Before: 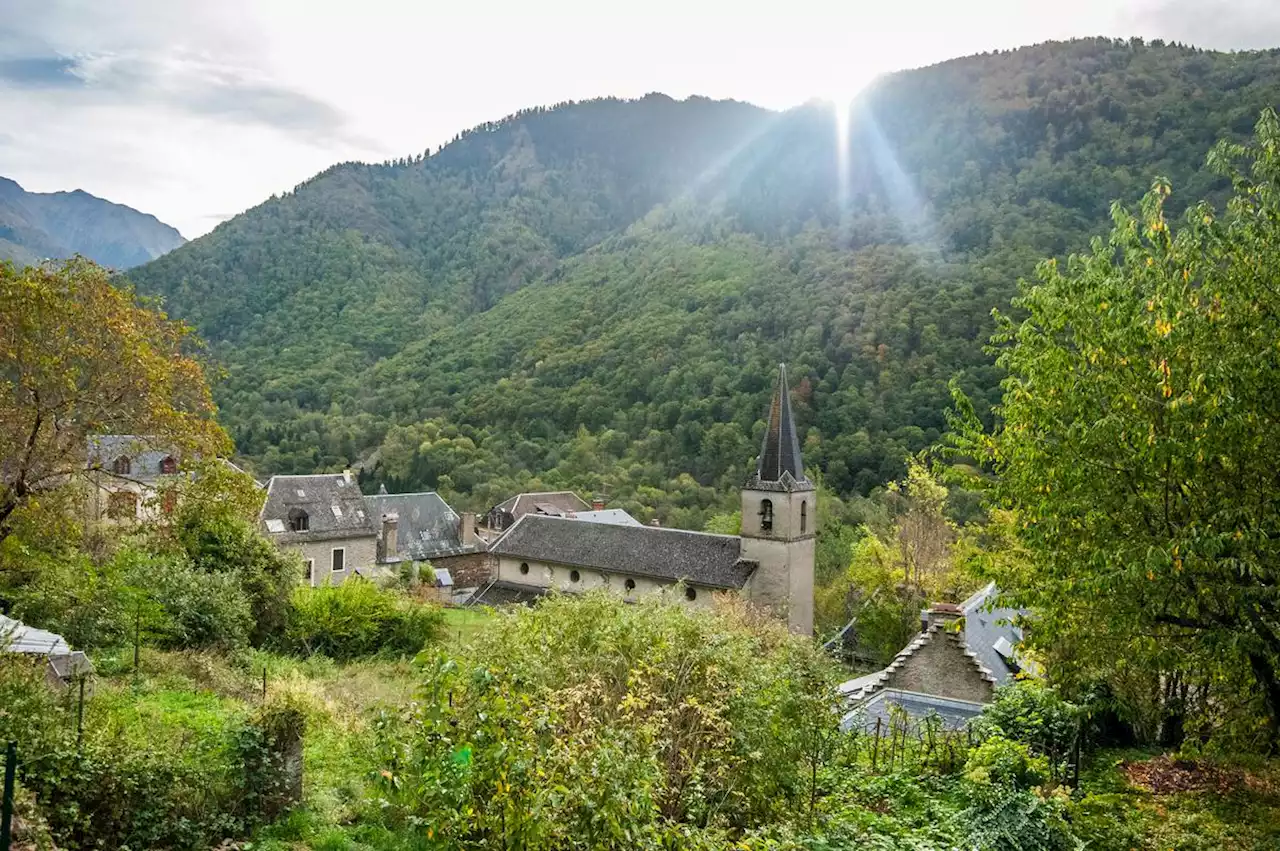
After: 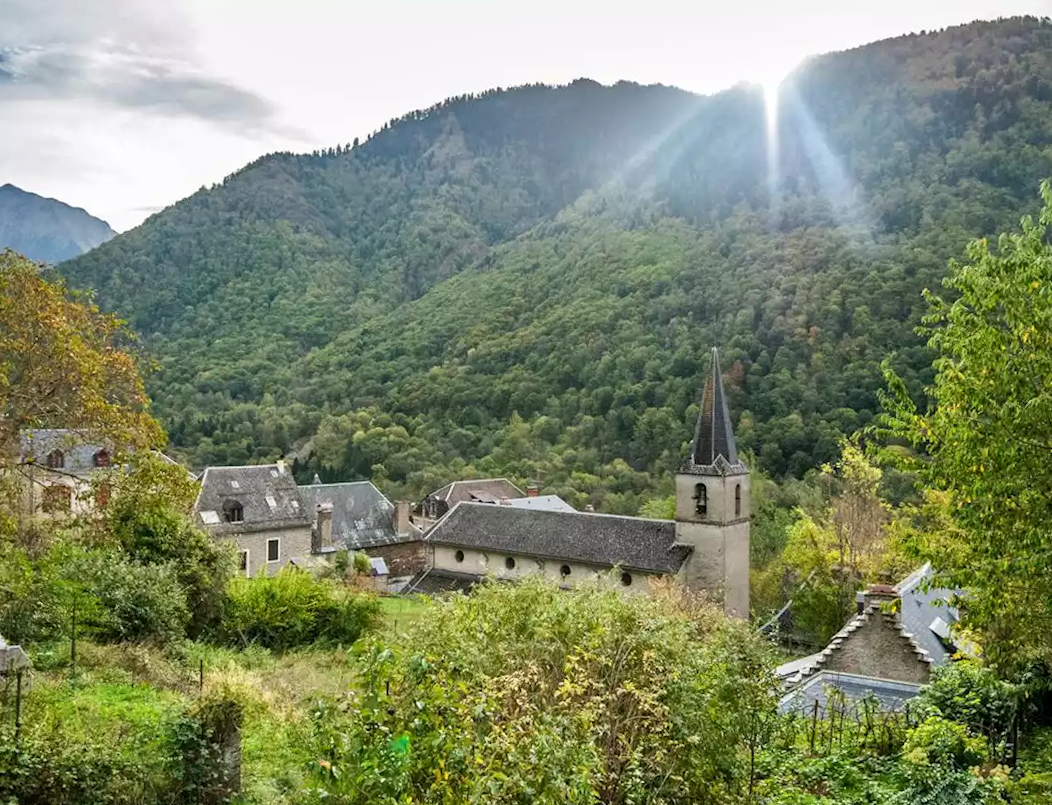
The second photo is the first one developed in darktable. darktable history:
local contrast: mode bilateral grid, contrast 20, coarseness 50, detail 119%, midtone range 0.2
crop and rotate: angle 0.871°, left 4.294%, top 0.656%, right 11.579%, bottom 2.519%
shadows and highlights: shadows 48.11, highlights -41.25, soften with gaussian
